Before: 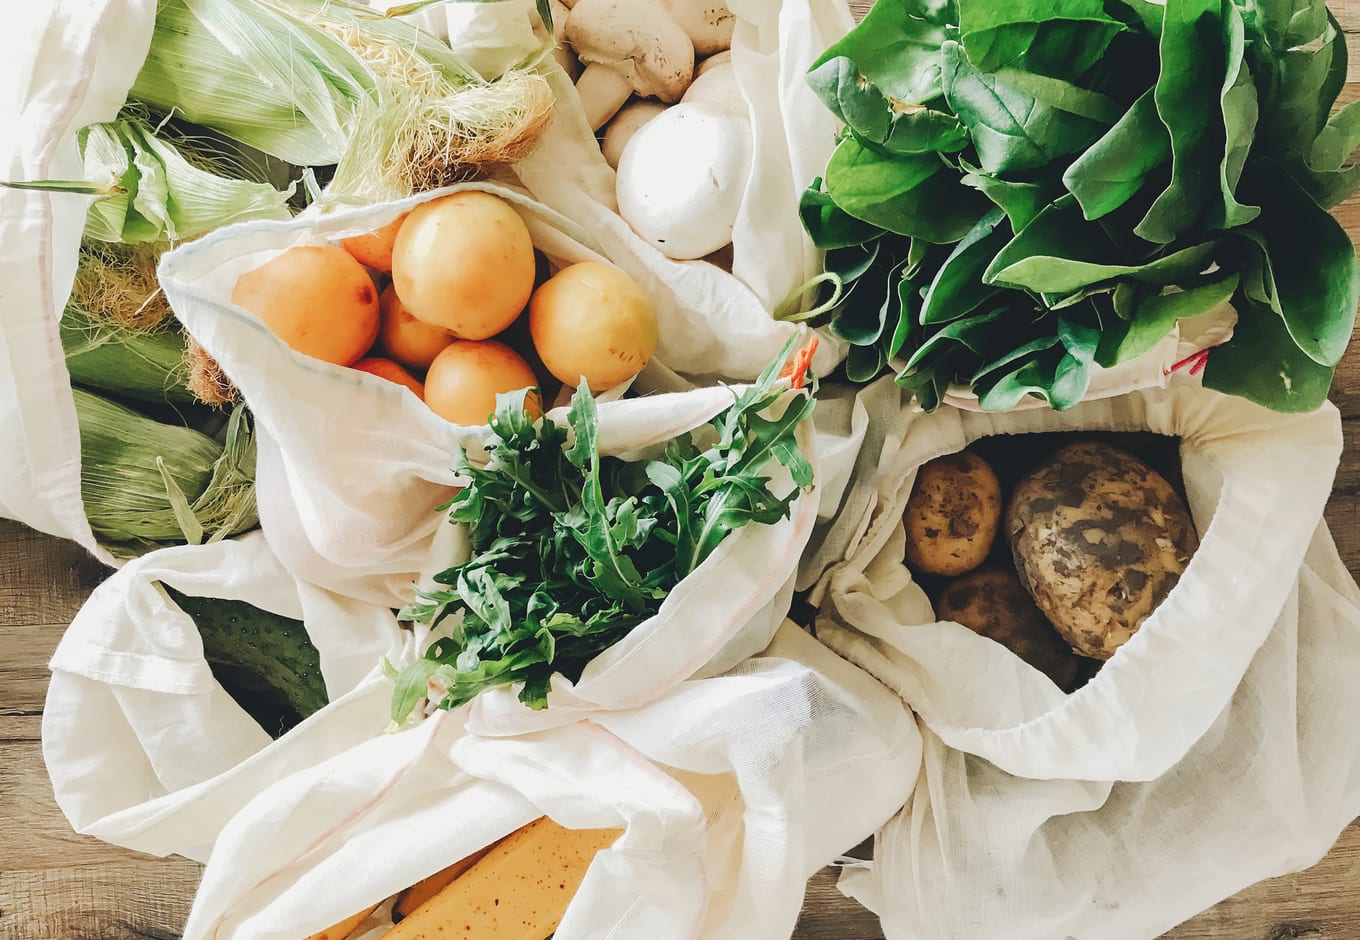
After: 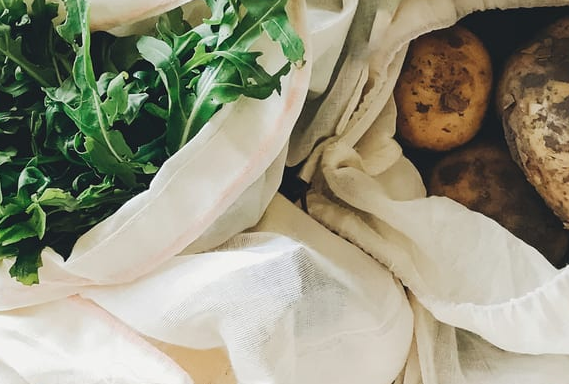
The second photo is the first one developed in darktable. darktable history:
crop: left 37.456%, top 45.277%, right 20.658%, bottom 13.808%
